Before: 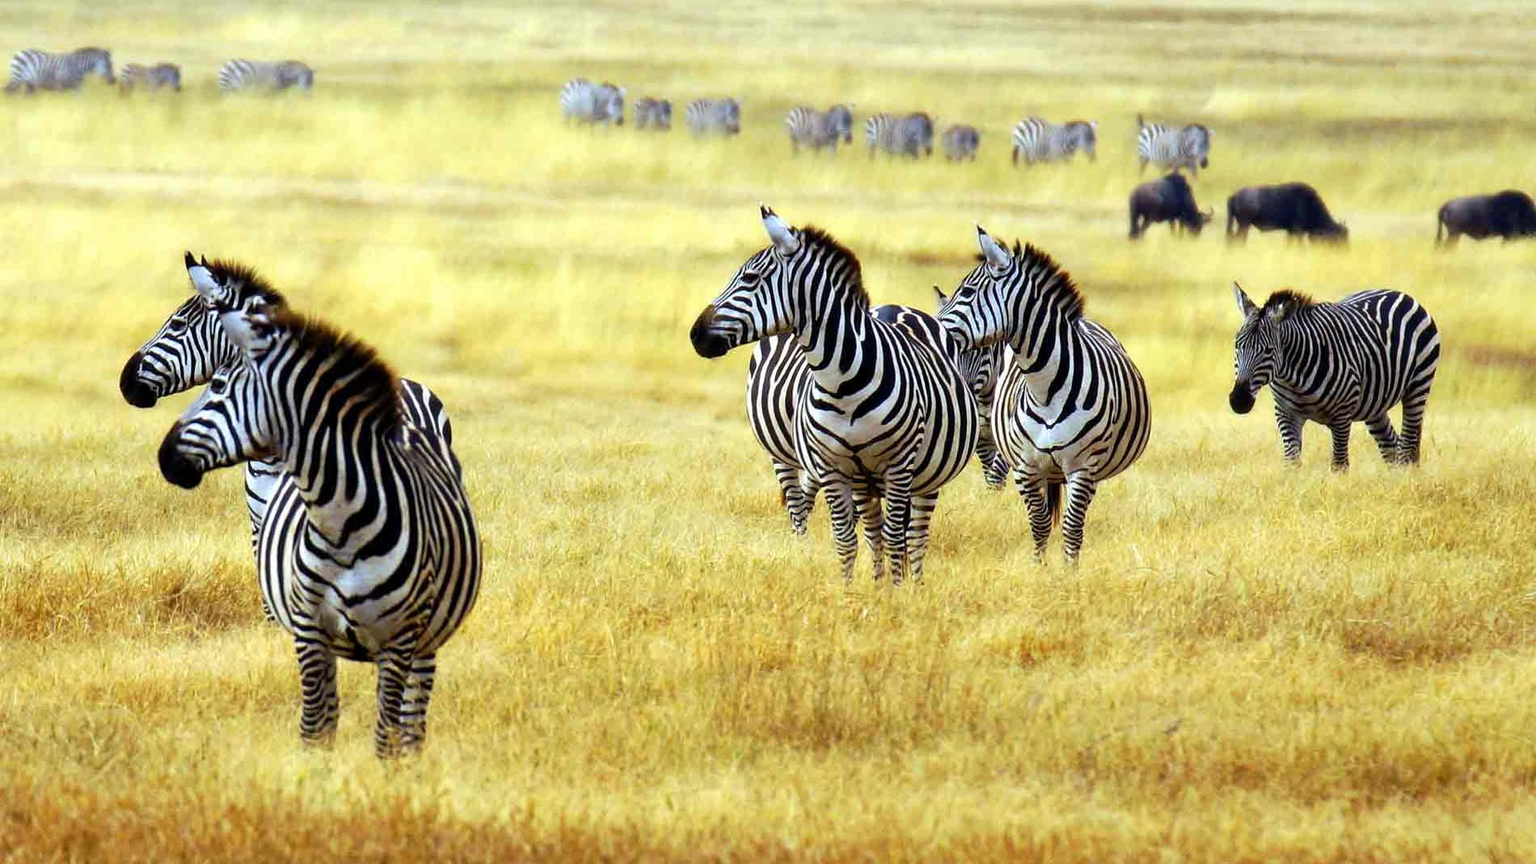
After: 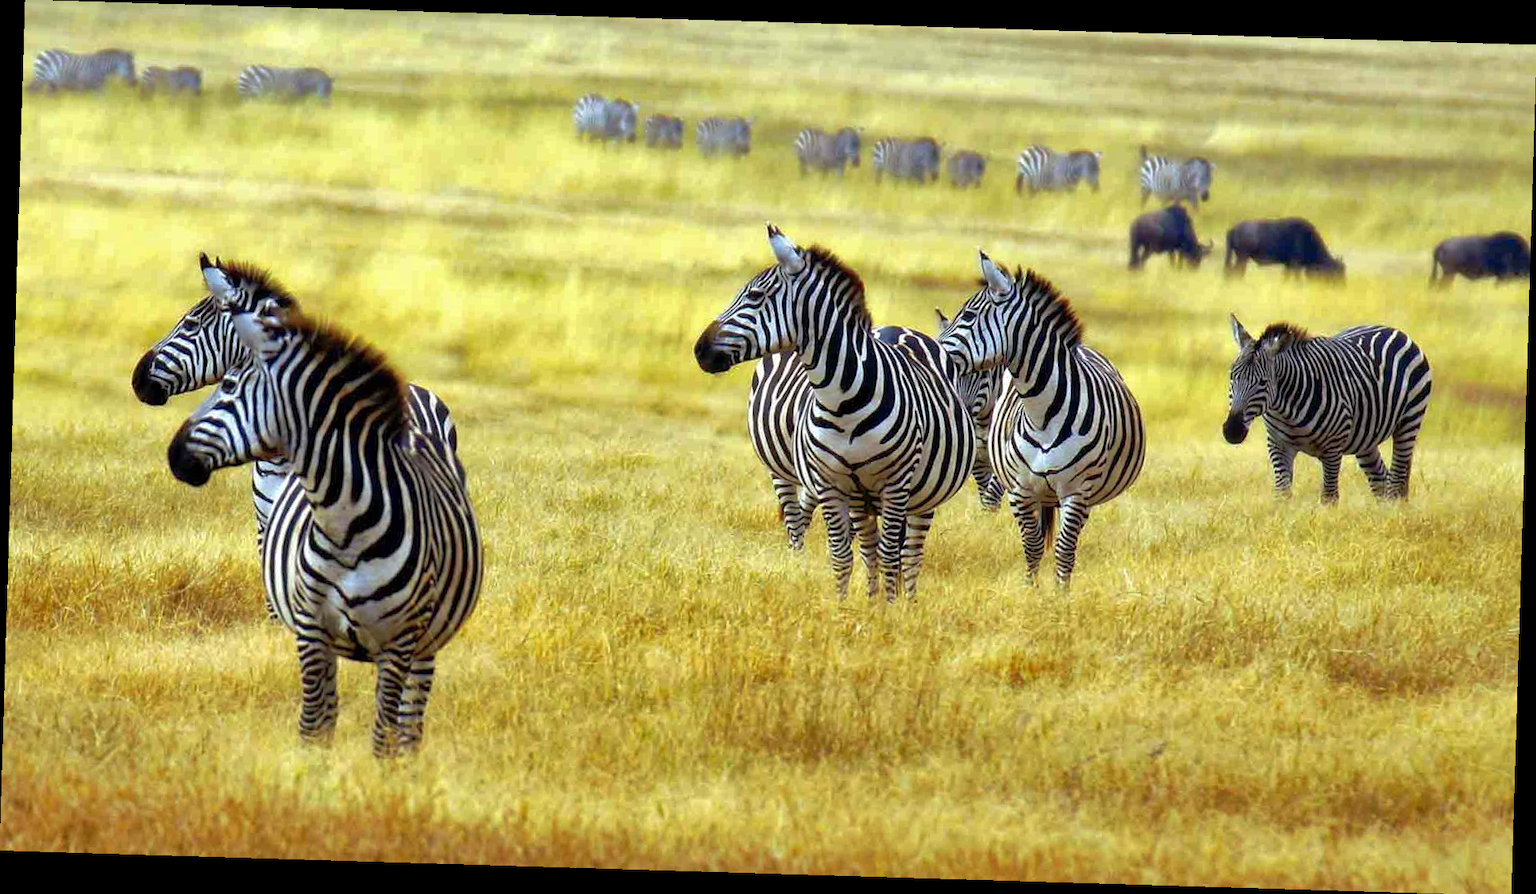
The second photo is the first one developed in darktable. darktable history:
tone equalizer: on, module defaults
shadows and highlights: on, module defaults
rotate and perspective: rotation 1.72°, automatic cropping off
